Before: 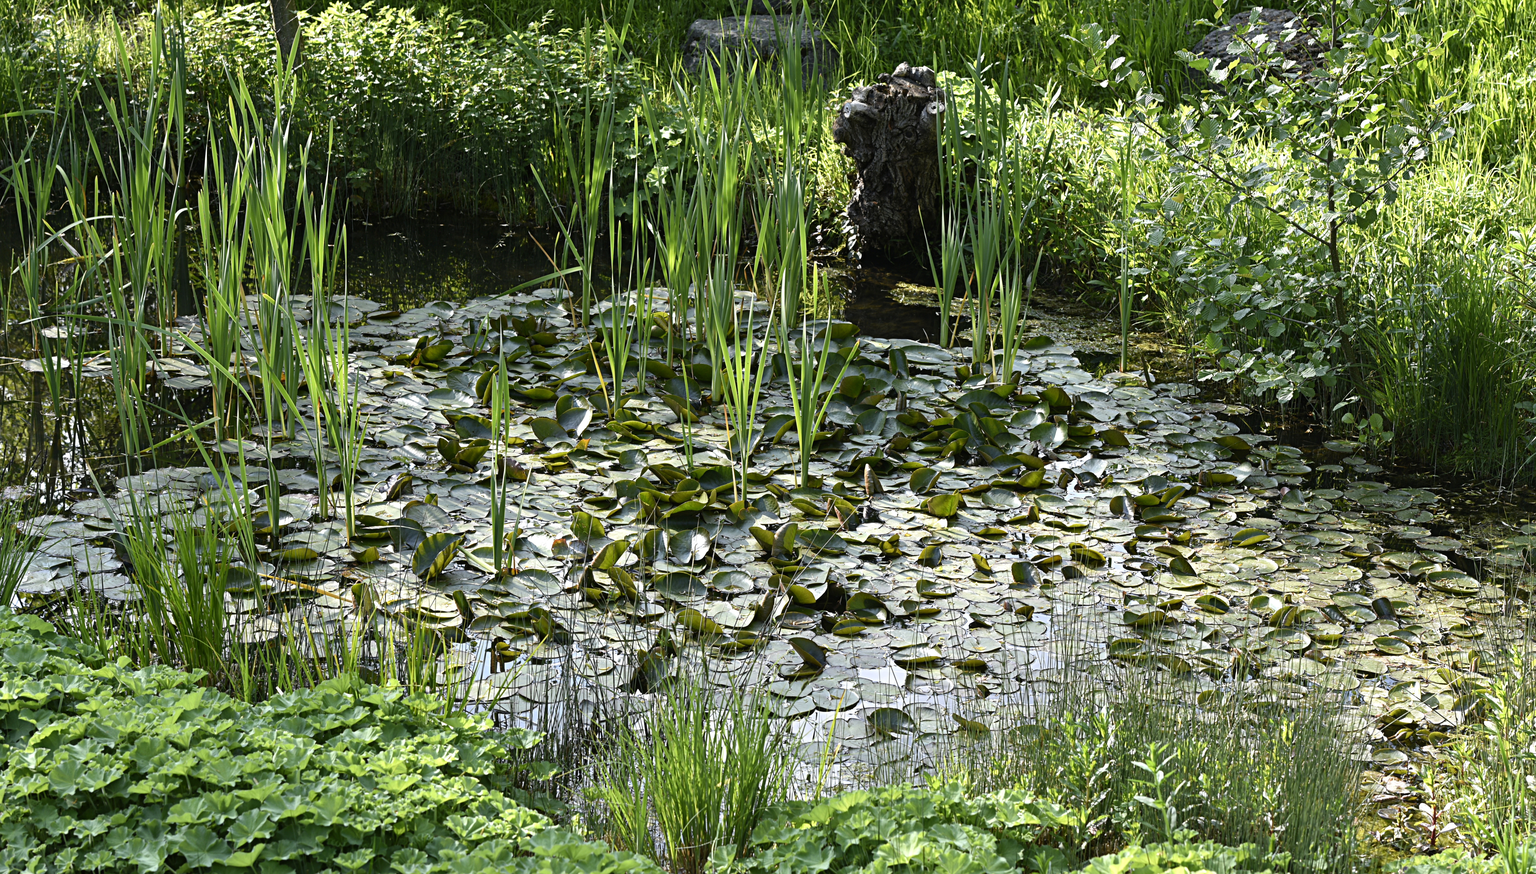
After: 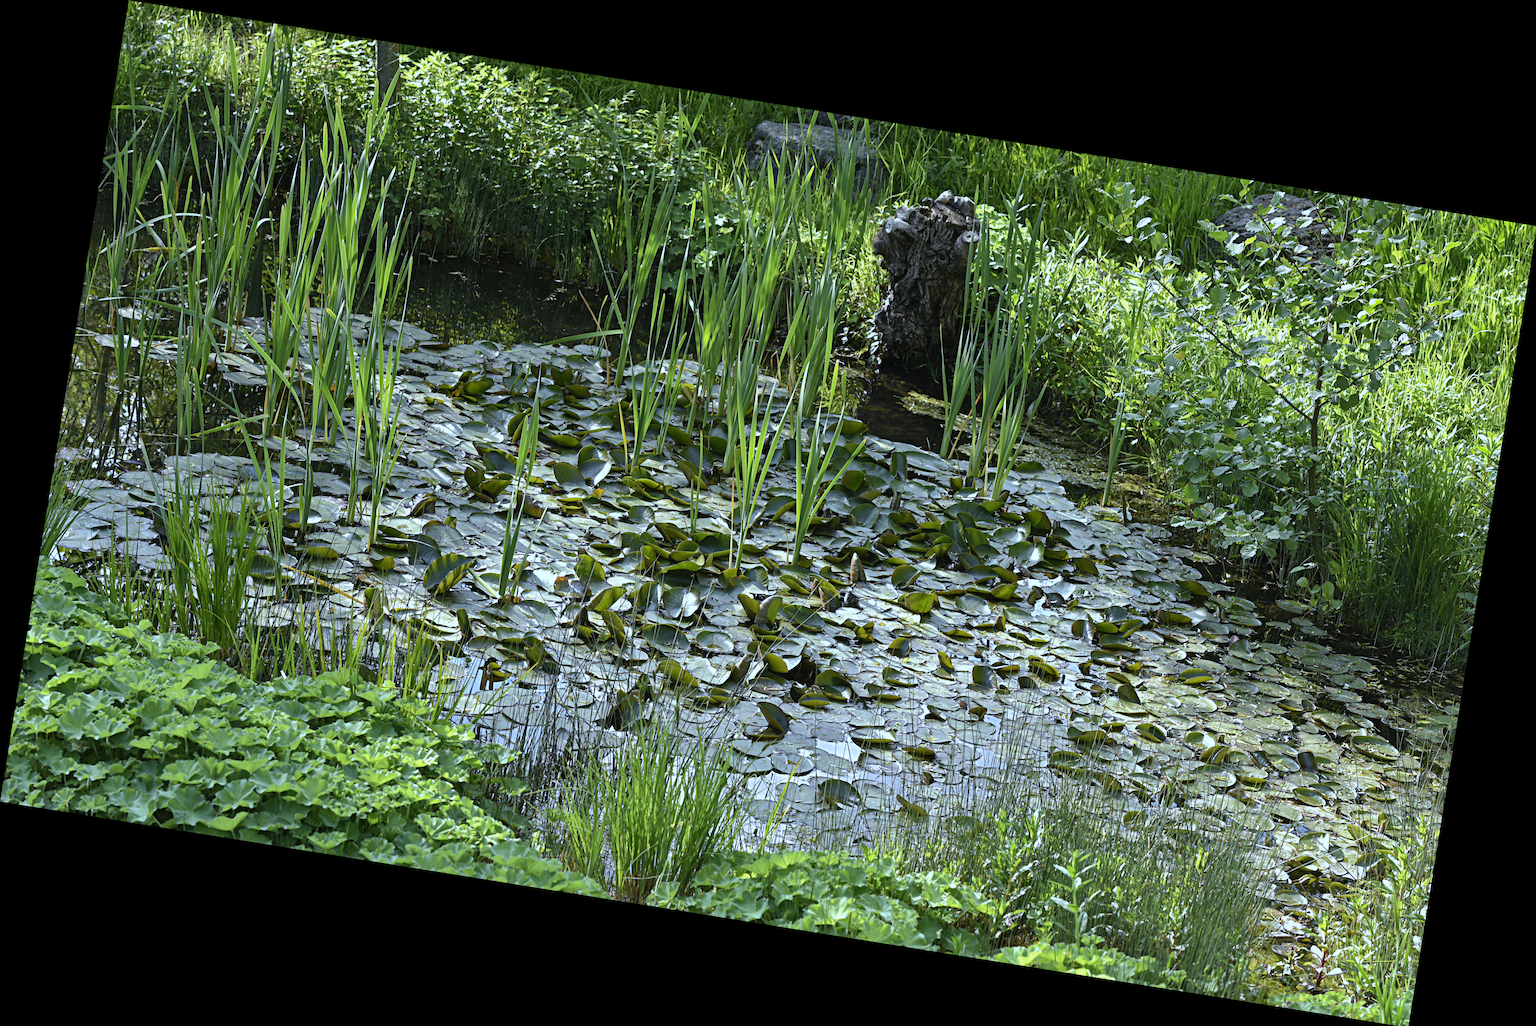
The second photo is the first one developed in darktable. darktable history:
rotate and perspective: rotation 9.12°, automatic cropping off
shadows and highlights: shadows 40, highlights -60
white balance: red 0.924, blue 1.095
